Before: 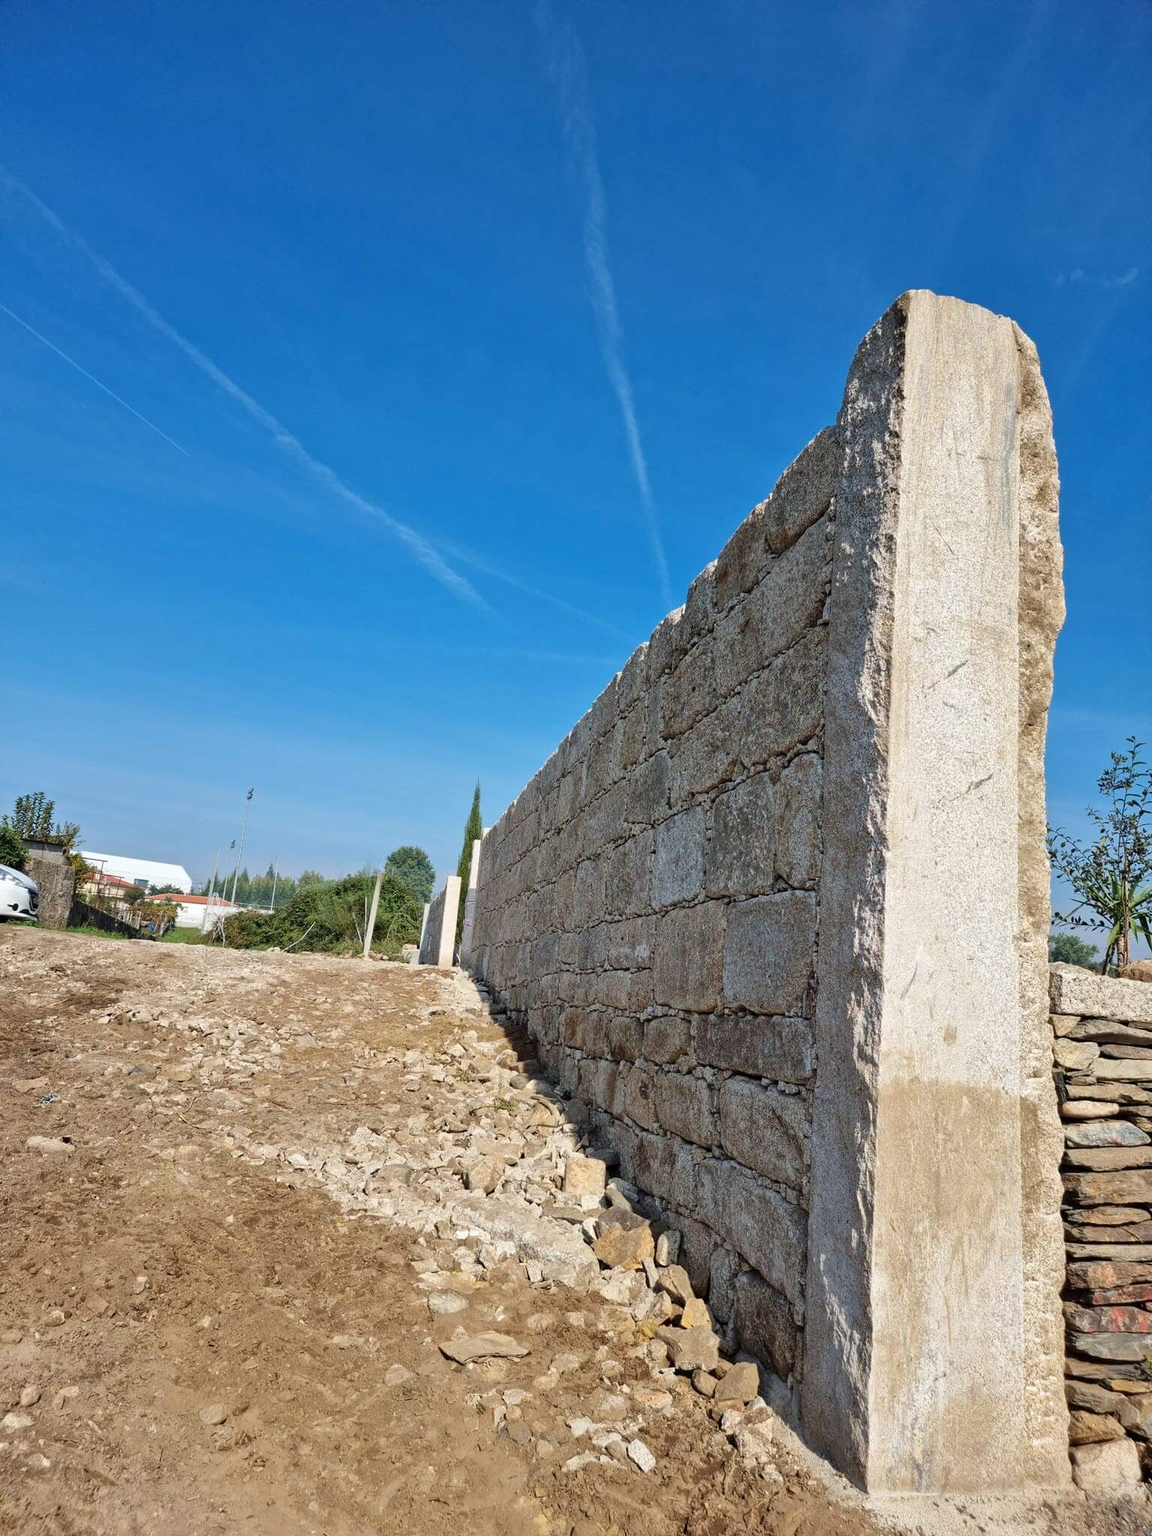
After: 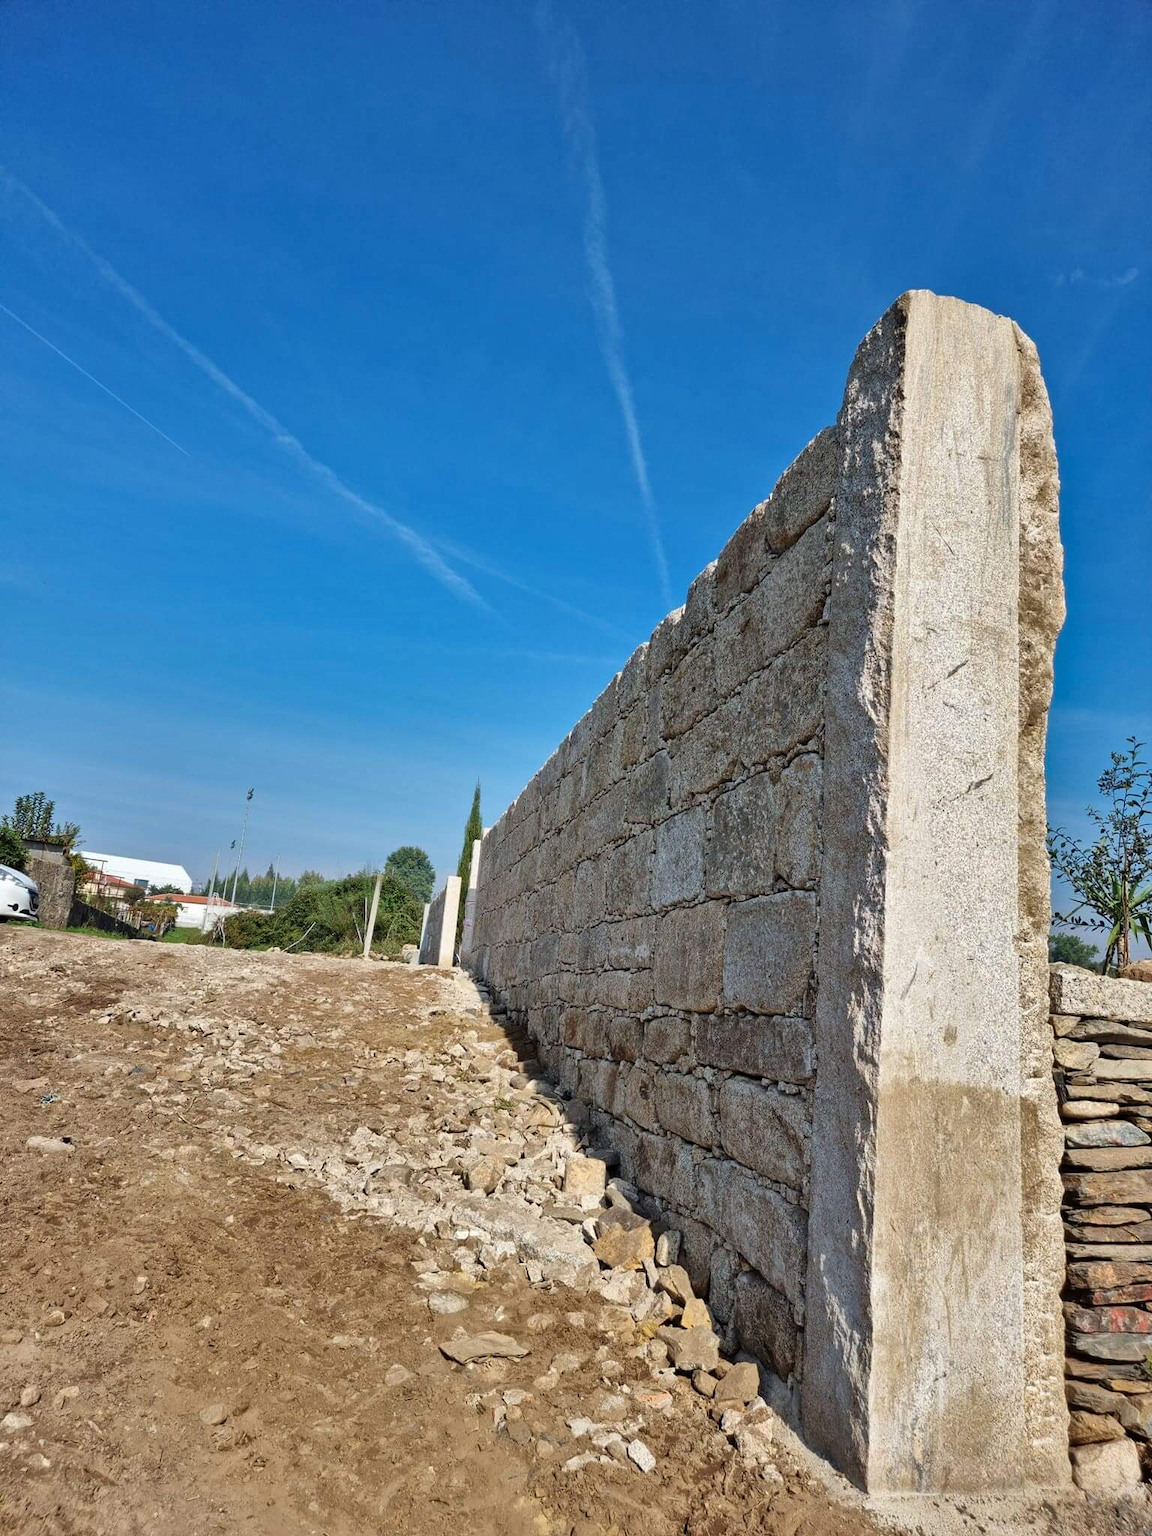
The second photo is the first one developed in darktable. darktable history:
contrast brightness saturation: contrast 0.049
shadows and highlights: radius 106.45, shadows 41.3, highlights -72.19, low approximation 0.01, soften with gaussian
